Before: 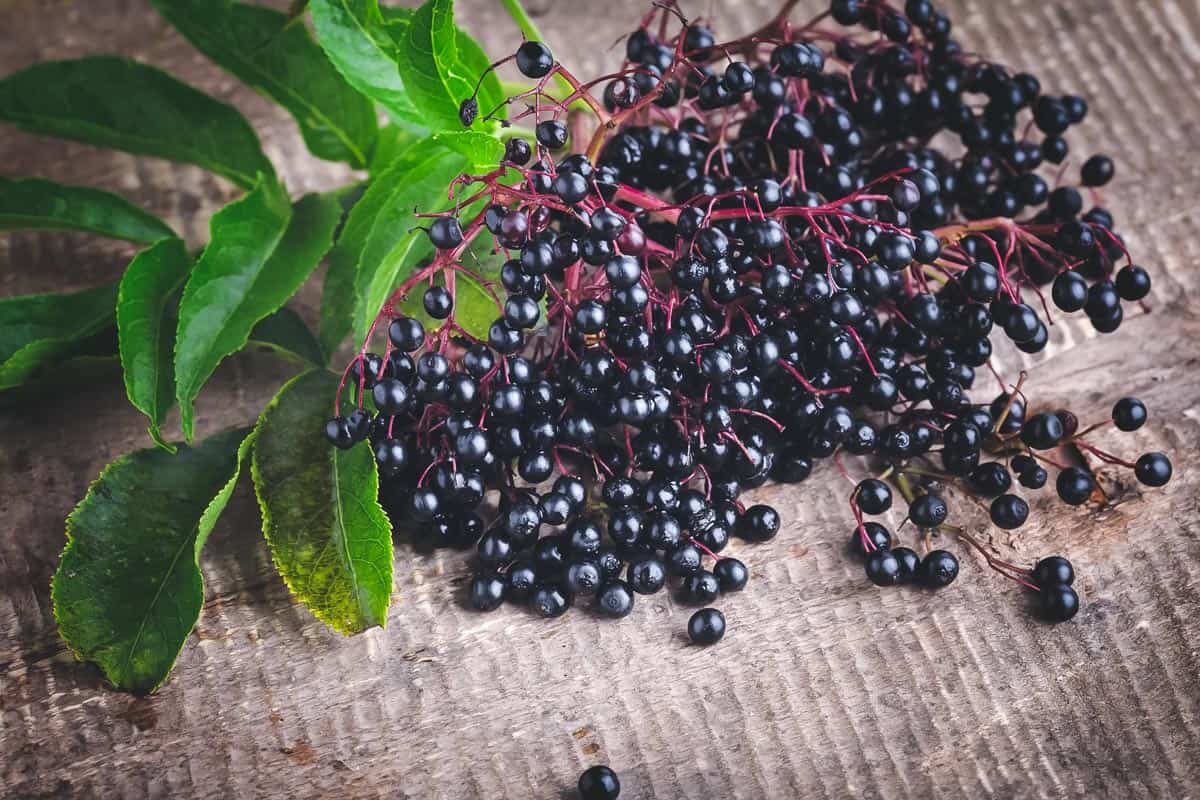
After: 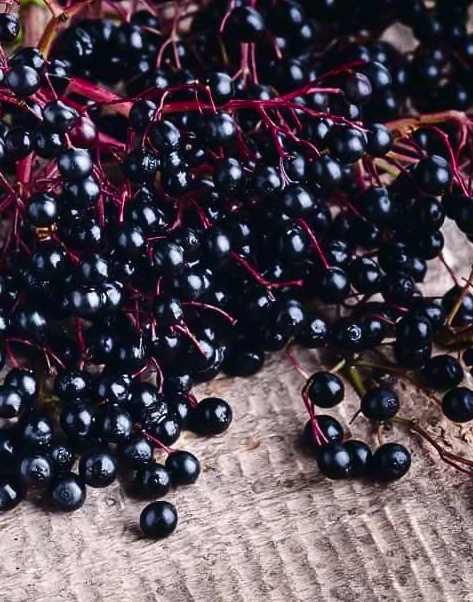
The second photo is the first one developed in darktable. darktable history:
crop: left 45.721%, top 13.393%, right 14.118%, bottom 10.01%
contrast brightness saturation: contrast 0.19, brightness -0.24, saturation 0.11
